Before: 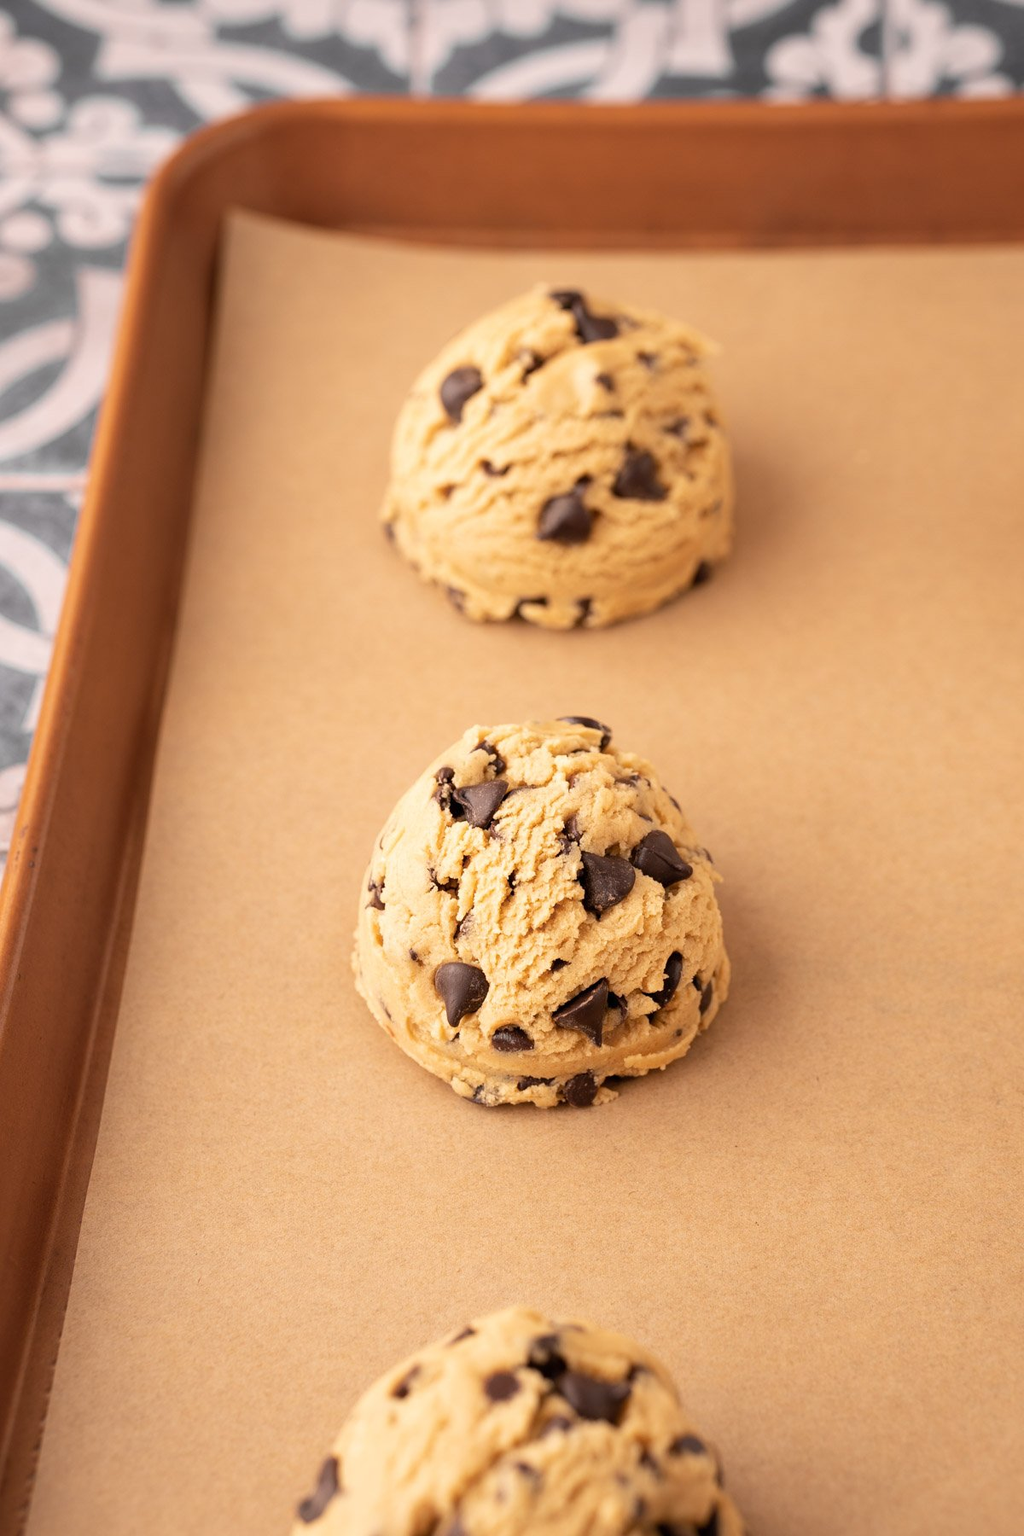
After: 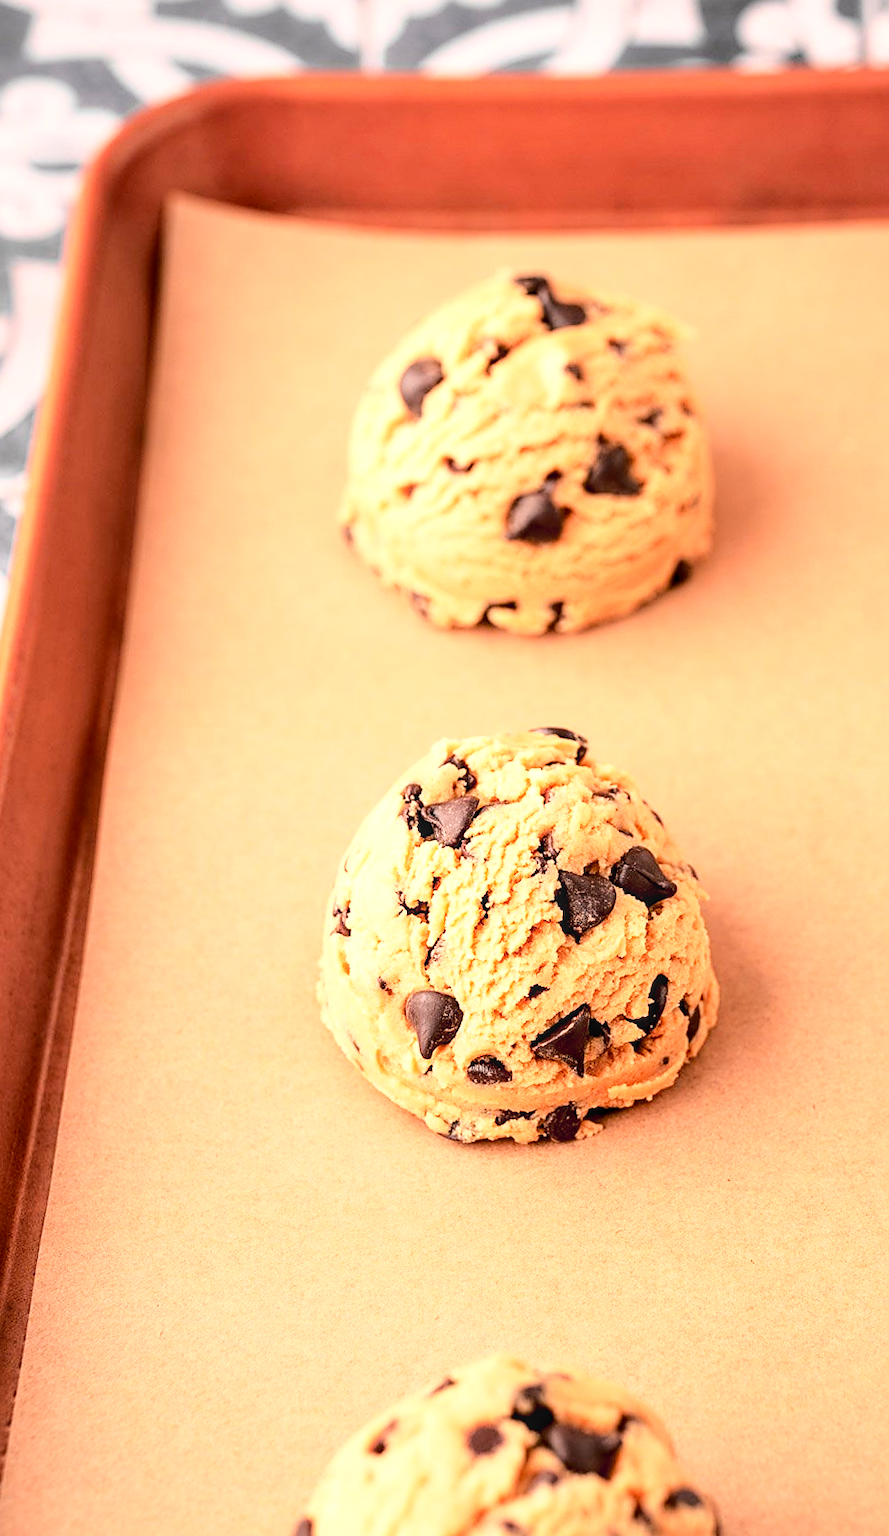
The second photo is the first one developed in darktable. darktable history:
sharpen: on, module defaults
base curve: curves: ch0 [(0, 0) (0.032, 0.037) (0.105, 0.228) (0.435, 0.76) (0.856, 0.983) (1, 1)], preserve colors average RGB
color zones: curves: ch1 [(0.239, 0.552) (0.75, 0.5)]; ch2 [(0.25, 0.462) (0.749, 0.457)]
crop and rotate: angle 1.1°, left 4.38%, top 0.647%, right 11.415%, bottom 2.443%
local contrast: on, module defaults
exposure: black level correction 0.009, compensate highlight preservation false
